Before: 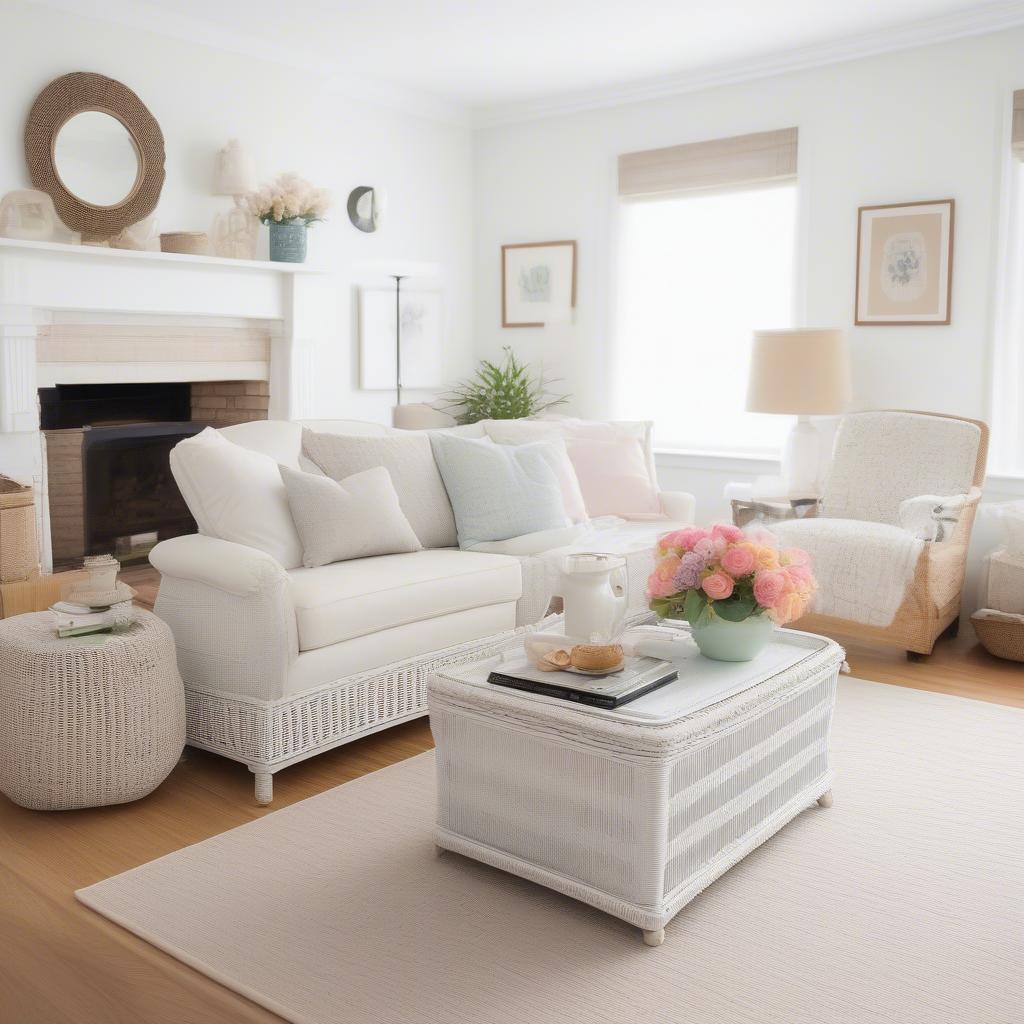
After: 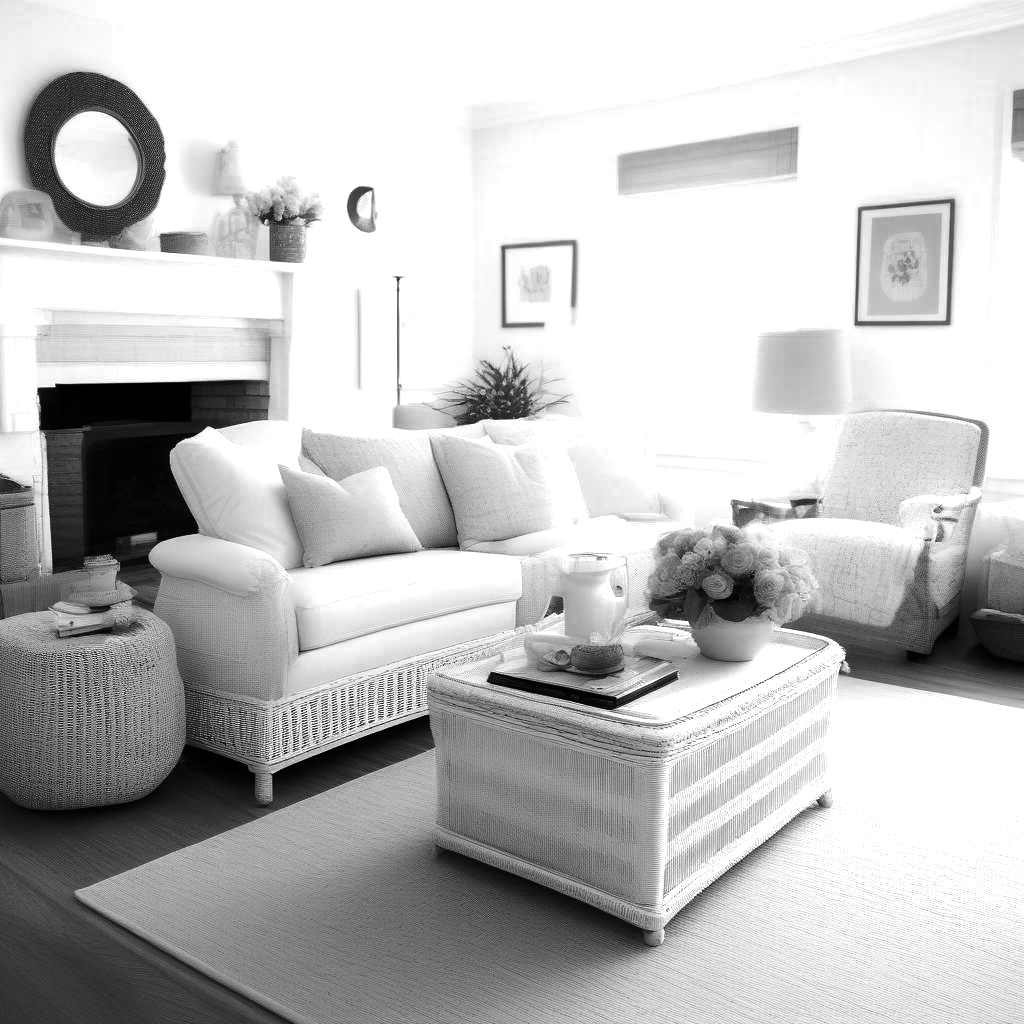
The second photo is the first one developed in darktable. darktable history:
color calibration: output gray [0.21, 0.42, 0.37, 0], illuminant custom, x 0.388, y 0.387, temperature 3843.27 K
contrast brightness saturation: contrast 0.09, brightness -0.594, saturation 0.166
exposure: black level correction 0.001, exposure 0.499 EV, compensate highlight preservation false
color zones: curves: ch0 [(0.203, 0.433) (0.607, 0.517) (0.697, 0.696) (0.705, 0.897)]
